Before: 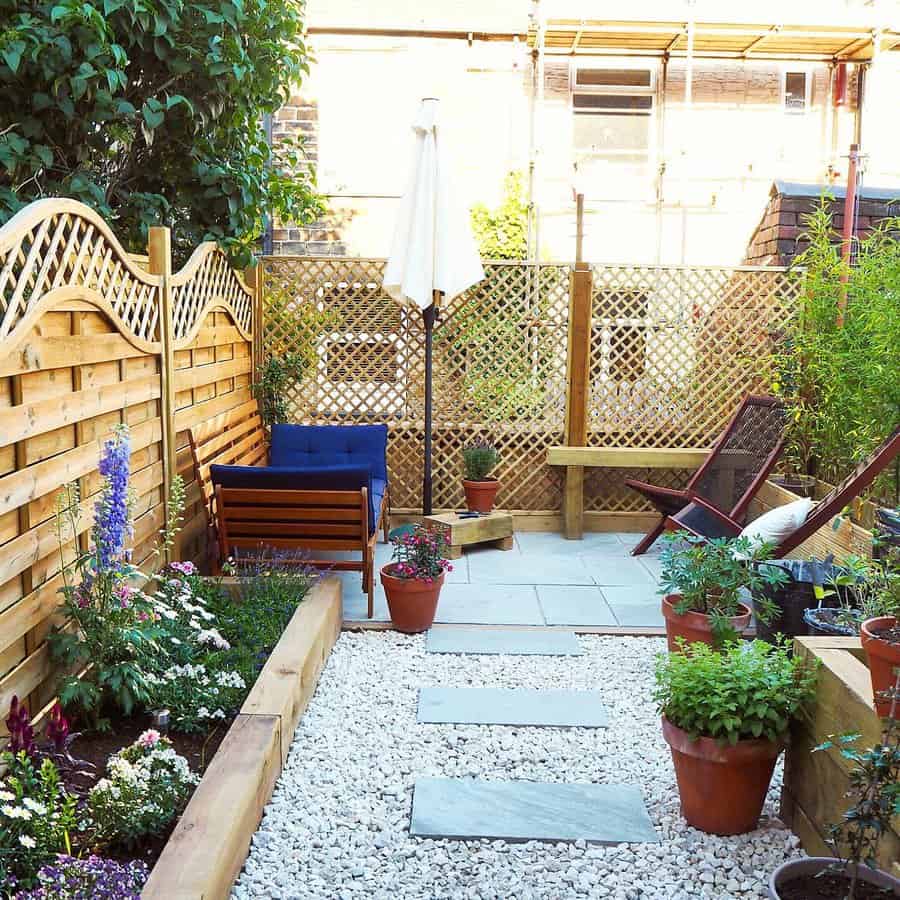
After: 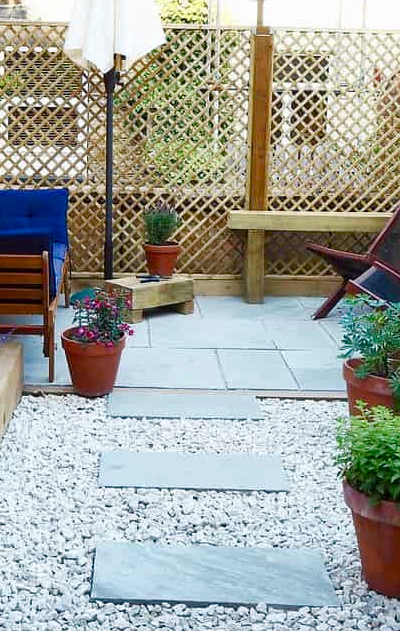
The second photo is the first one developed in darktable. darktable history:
color balance rgb: power › luminance -7.618%, power › chroma 1.096%, power › hue 217.41°, perceptual saturation grading › global saturation 20%, perceptual saturation grading › highlights -50.559%, perceptual saturation grading › shadows 31.063%
crop: left 35.544%, top 26.325%, right 19.975%, bottom 3.458%
